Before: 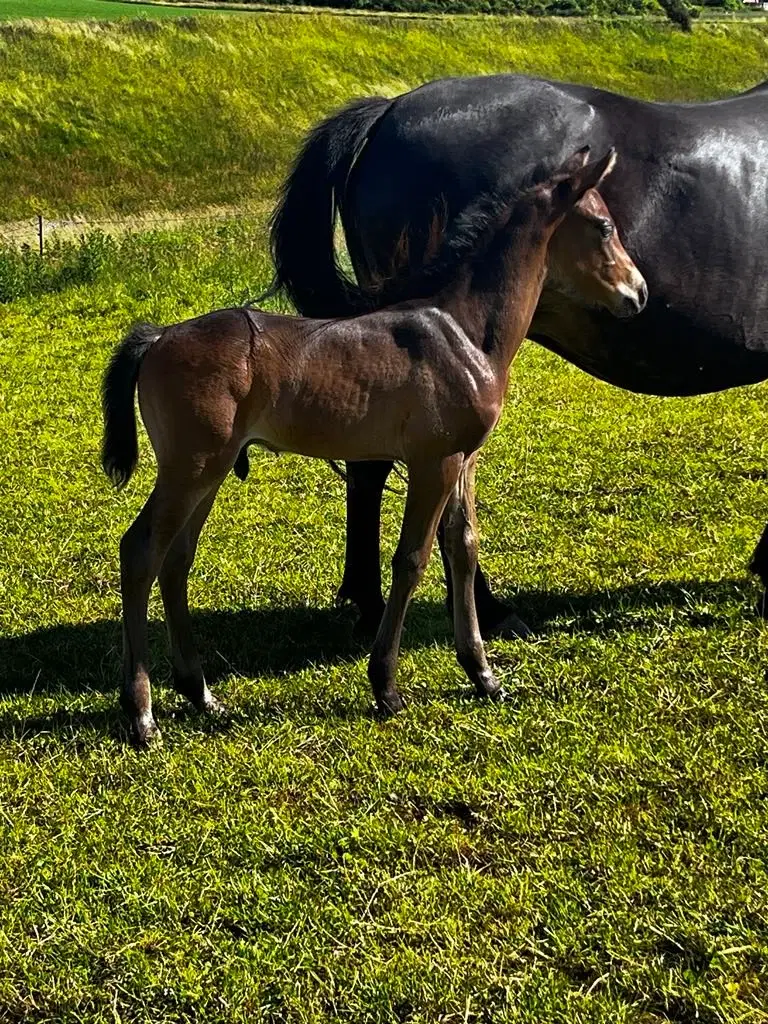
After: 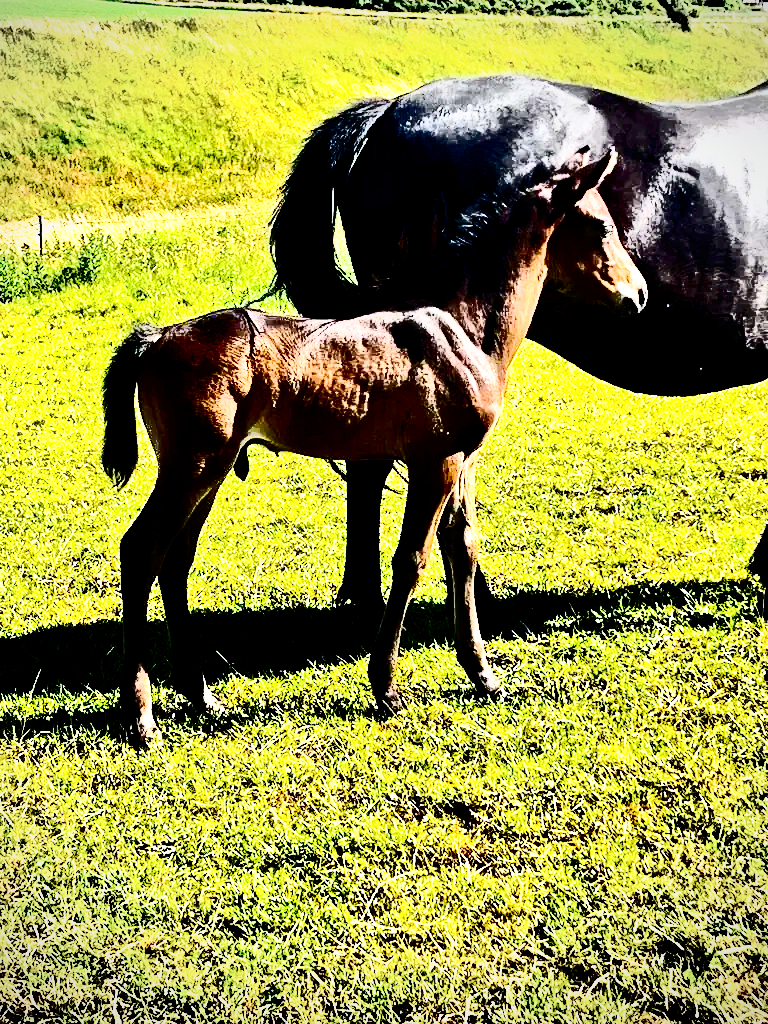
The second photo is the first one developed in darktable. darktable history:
exposure: black level correction 0.01, exposure 0.014 EV, compensate highlight preservation false
tone equalizer: -8 EV -0.528 EV, -7 EV -0.319 EV, -6 EV -0.083 EV, -5 EV 0.413 EV, -4 EV 0.985 EV, -3 EV 0.791 EV, -2 EV -0.01 EV, -1 EV 0.14 EV, +0 EV -0.012 EV, smoothing 1
vignetting: fall-off radius 60.92%
contrast brightness saturation: contrast 0.93, brightness 0.2
base curve: curves: ch0 [(0, 0) (0.012, 0.01) (0.073, 0.168) (0.31, 0.711) (0.645, 0.957) (1, 1)], preserve colors none
